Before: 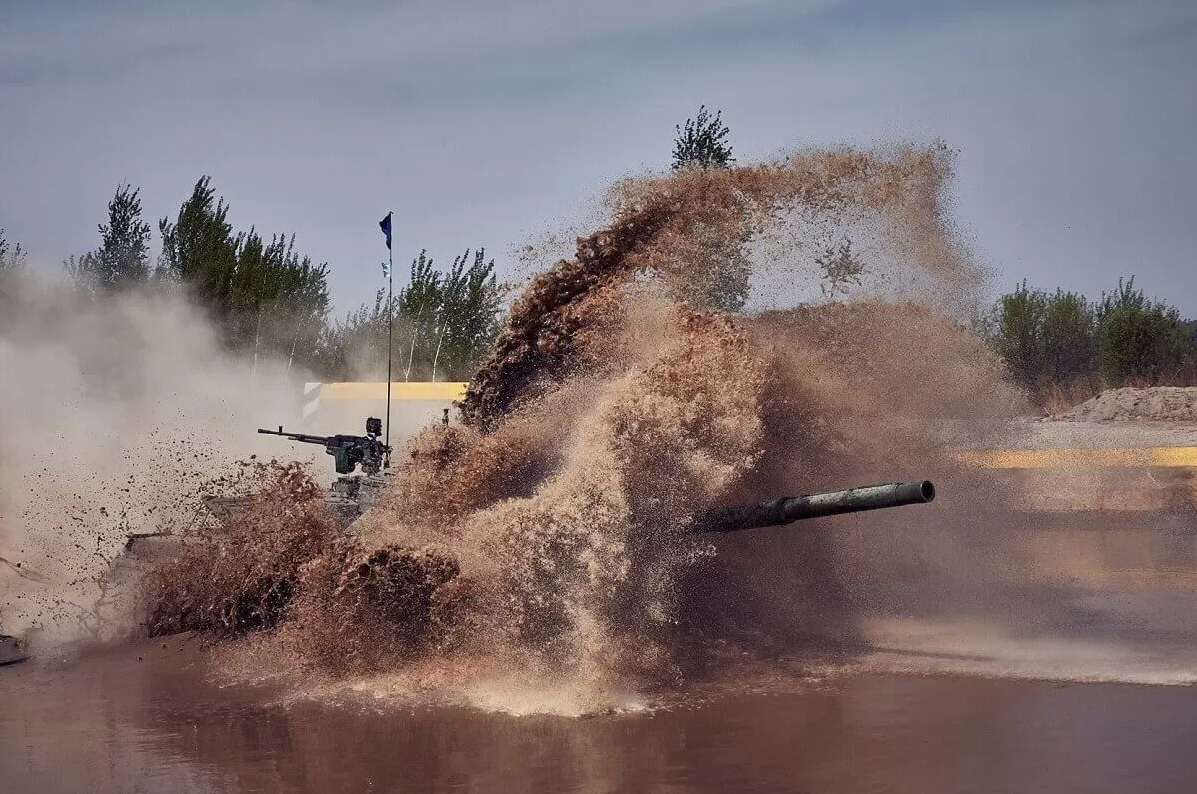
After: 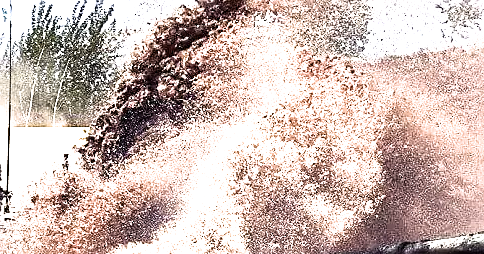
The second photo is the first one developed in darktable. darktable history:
contrast brightness saturation: contrast 0.11, saturation -0.17
sharpen: on, module defaults
filmic rgb: black relative exposure -9.08 EV, white relative exposure 2.3 EV, hardness 7.49
exposure: black level correction 0, exposure 1.9 EV, compensate highlight preservation false
white balance: emerald 1
crop: left 31.751%, top 32.172%, right 27.8%, bottom 35.83%
